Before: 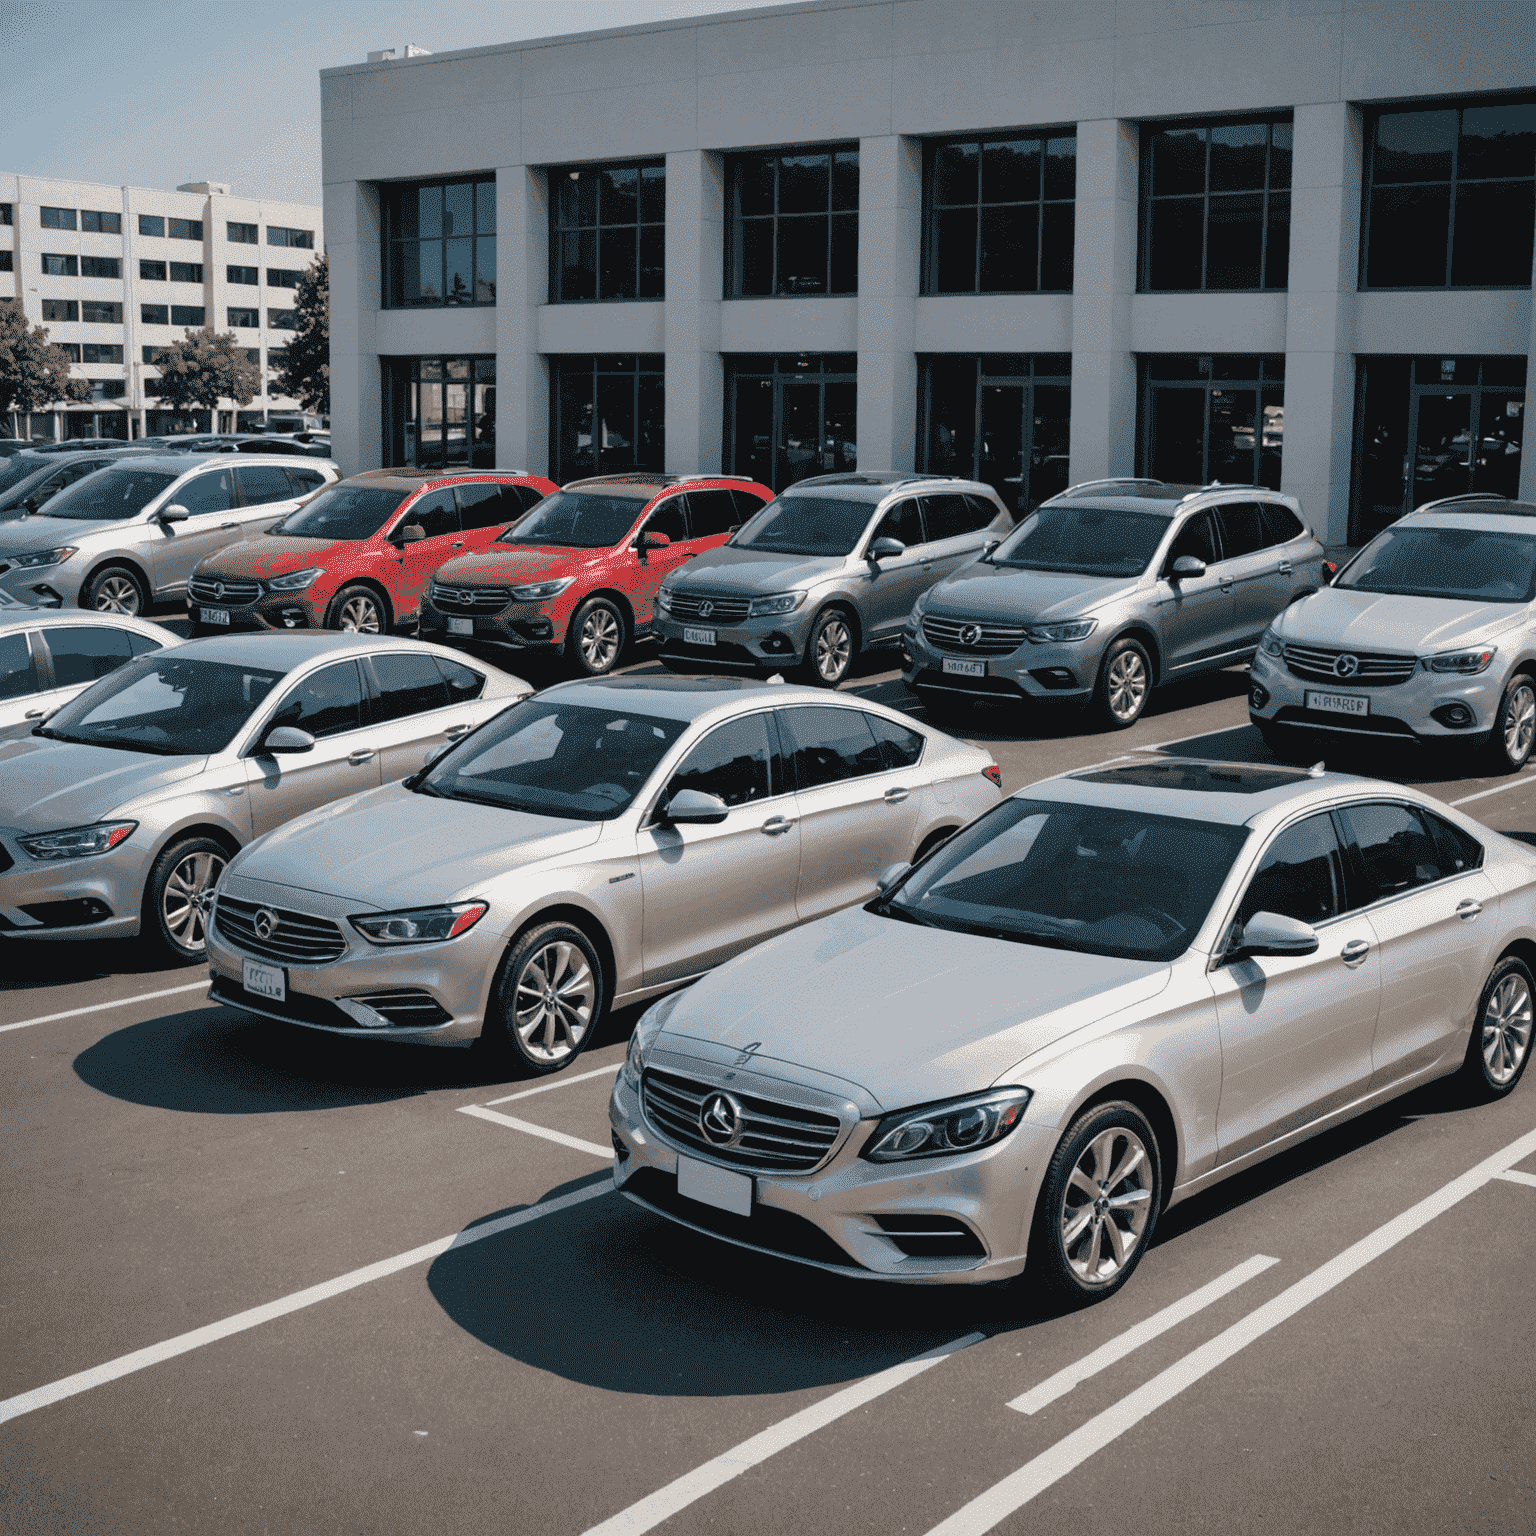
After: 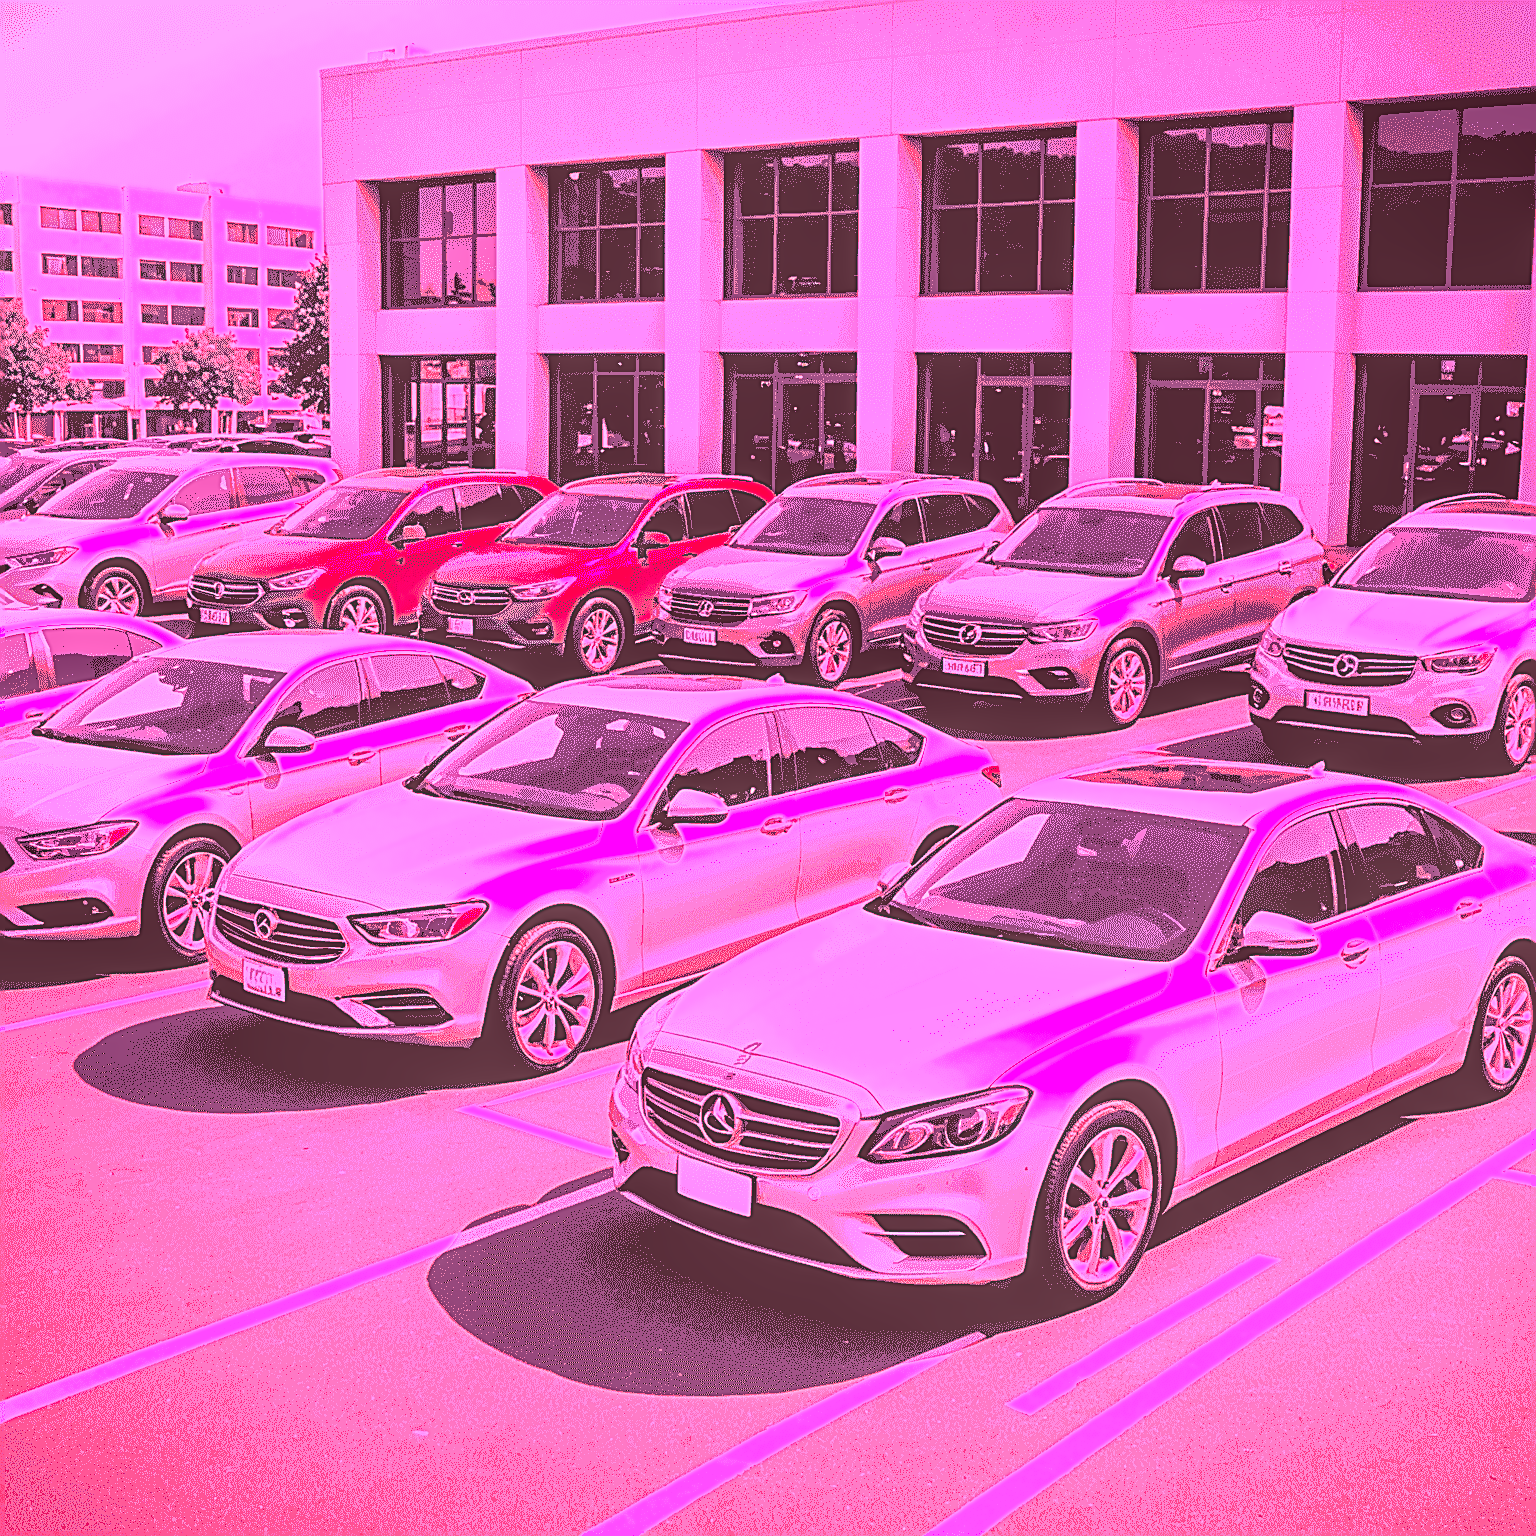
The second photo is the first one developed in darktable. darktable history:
white balance: red 4.26, blue 1.802
sharpen: on, module defaults
local contrast: on, module defaults
levels: levels [0.016, 0.5, 0.996]
